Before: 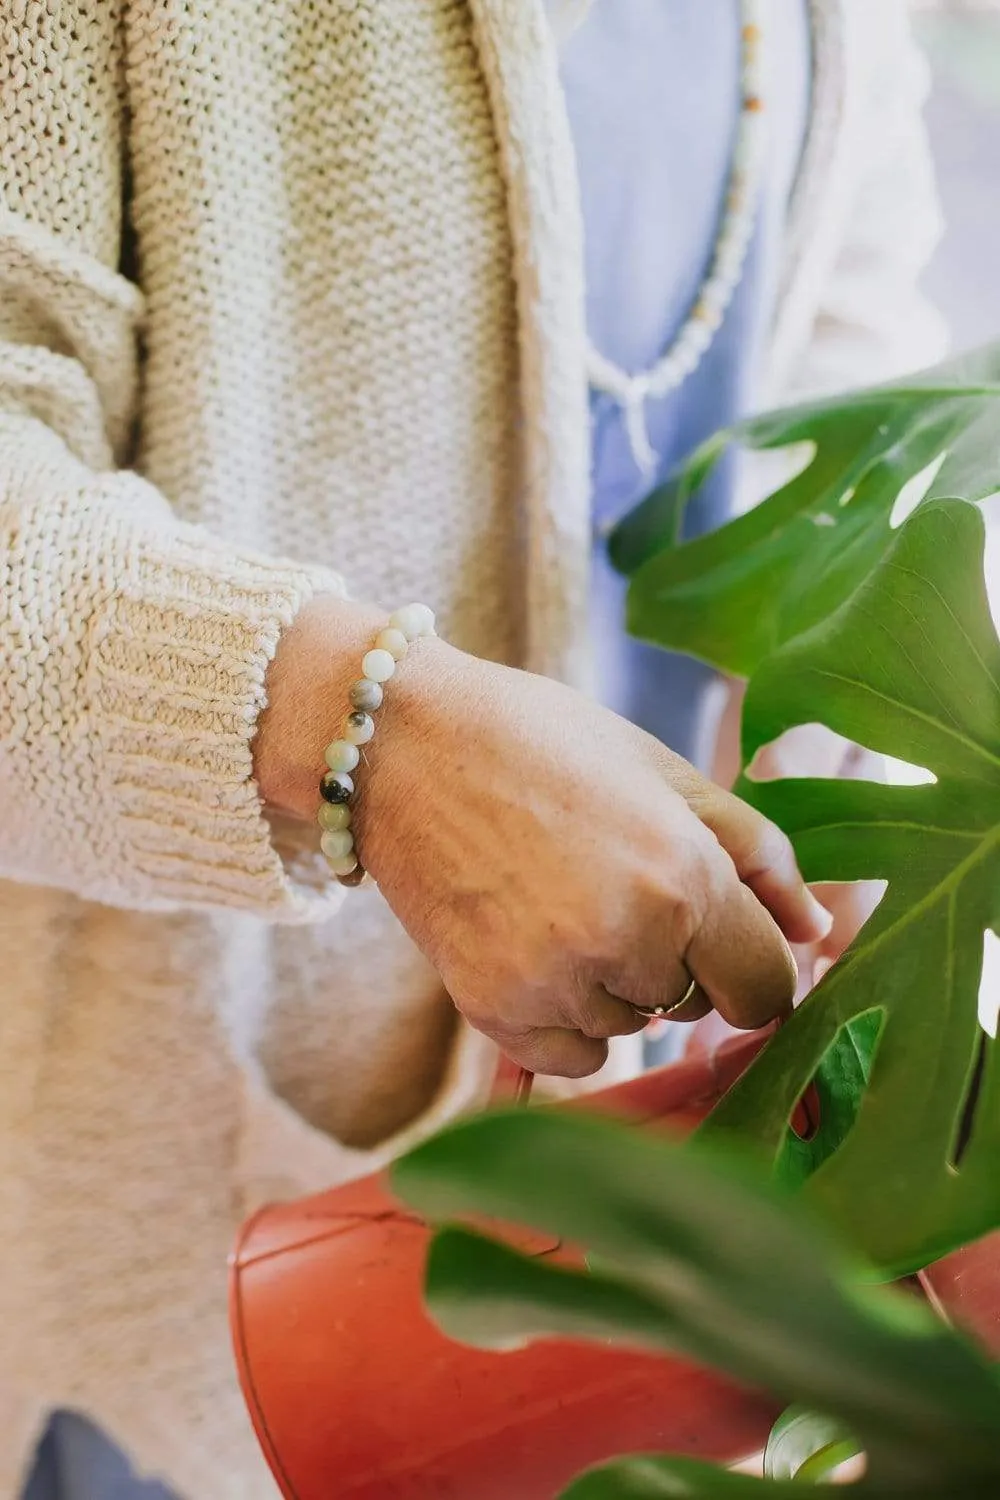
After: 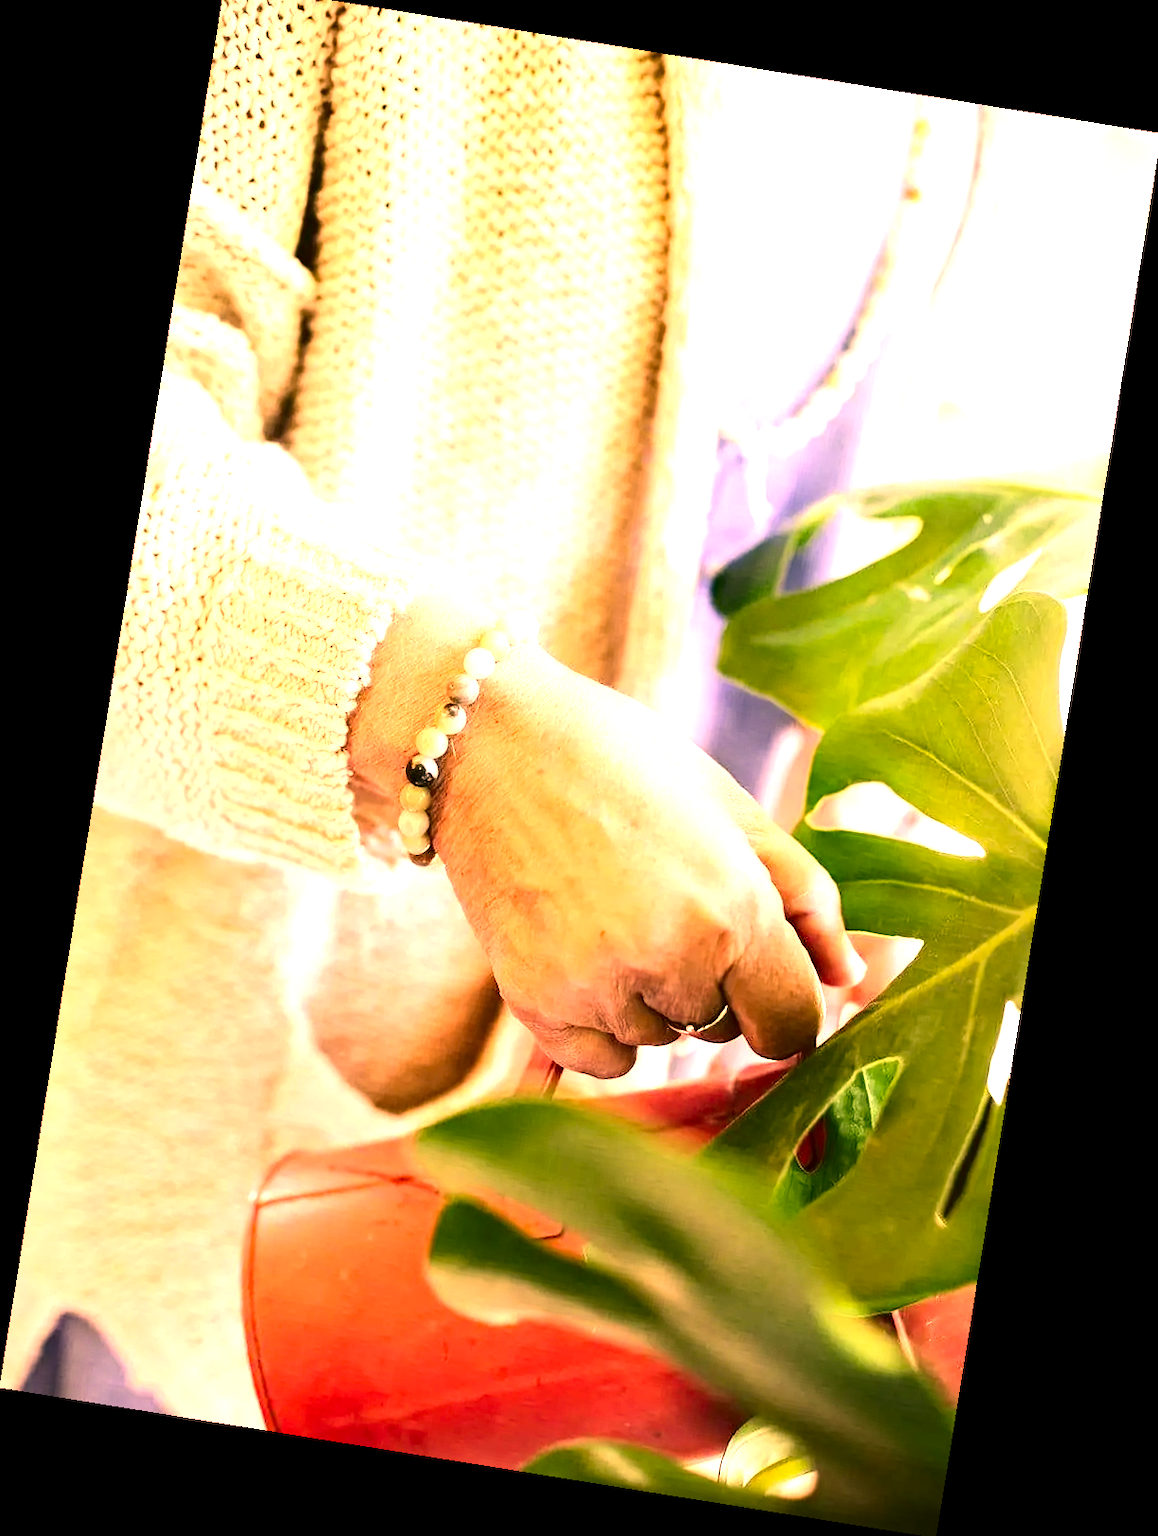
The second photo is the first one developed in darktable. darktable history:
haze removal: adaptive false
rotate and perspective: rotation 9.12°, automatic cropping off
exposure: black level correction 0, exposure 1.7 EV, compensate exposure bias true, compensate highlight preservation false
white balance: emerald 1
crop: top 1.049%, right 0.001%
color correction: highlights a* 40, highlights b* 40, saturation 0.69
contrast brightness saturation: contrast 0.22, brightness -0.19, saturation 0.24
